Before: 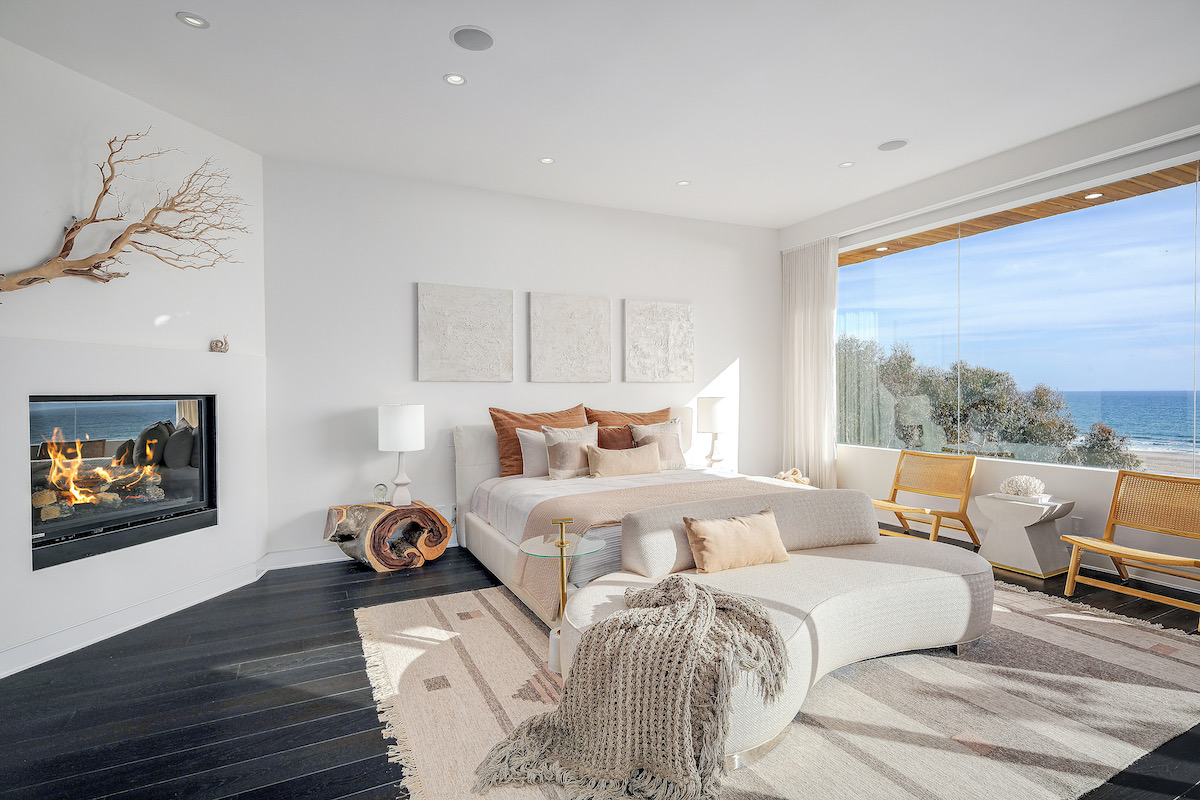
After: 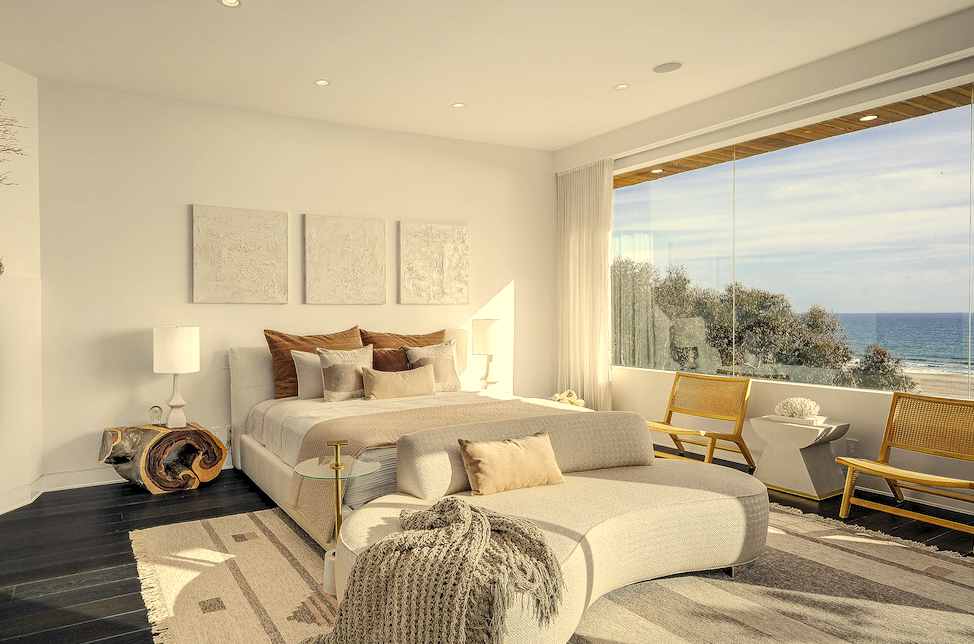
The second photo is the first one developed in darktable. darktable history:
crop: left 18.824%, top 9.814%, right 0%, bottom 9.675%
levels: levels [0.029, 0.545, 0.971]
color correction: highlights a* 2.4, highlights b* 23.02
base curve: curves: ch0 [(0, 0) (0.989, 0.992)], preserve colors none
tone equalizer: mask exposure compensation -0.496 EV
